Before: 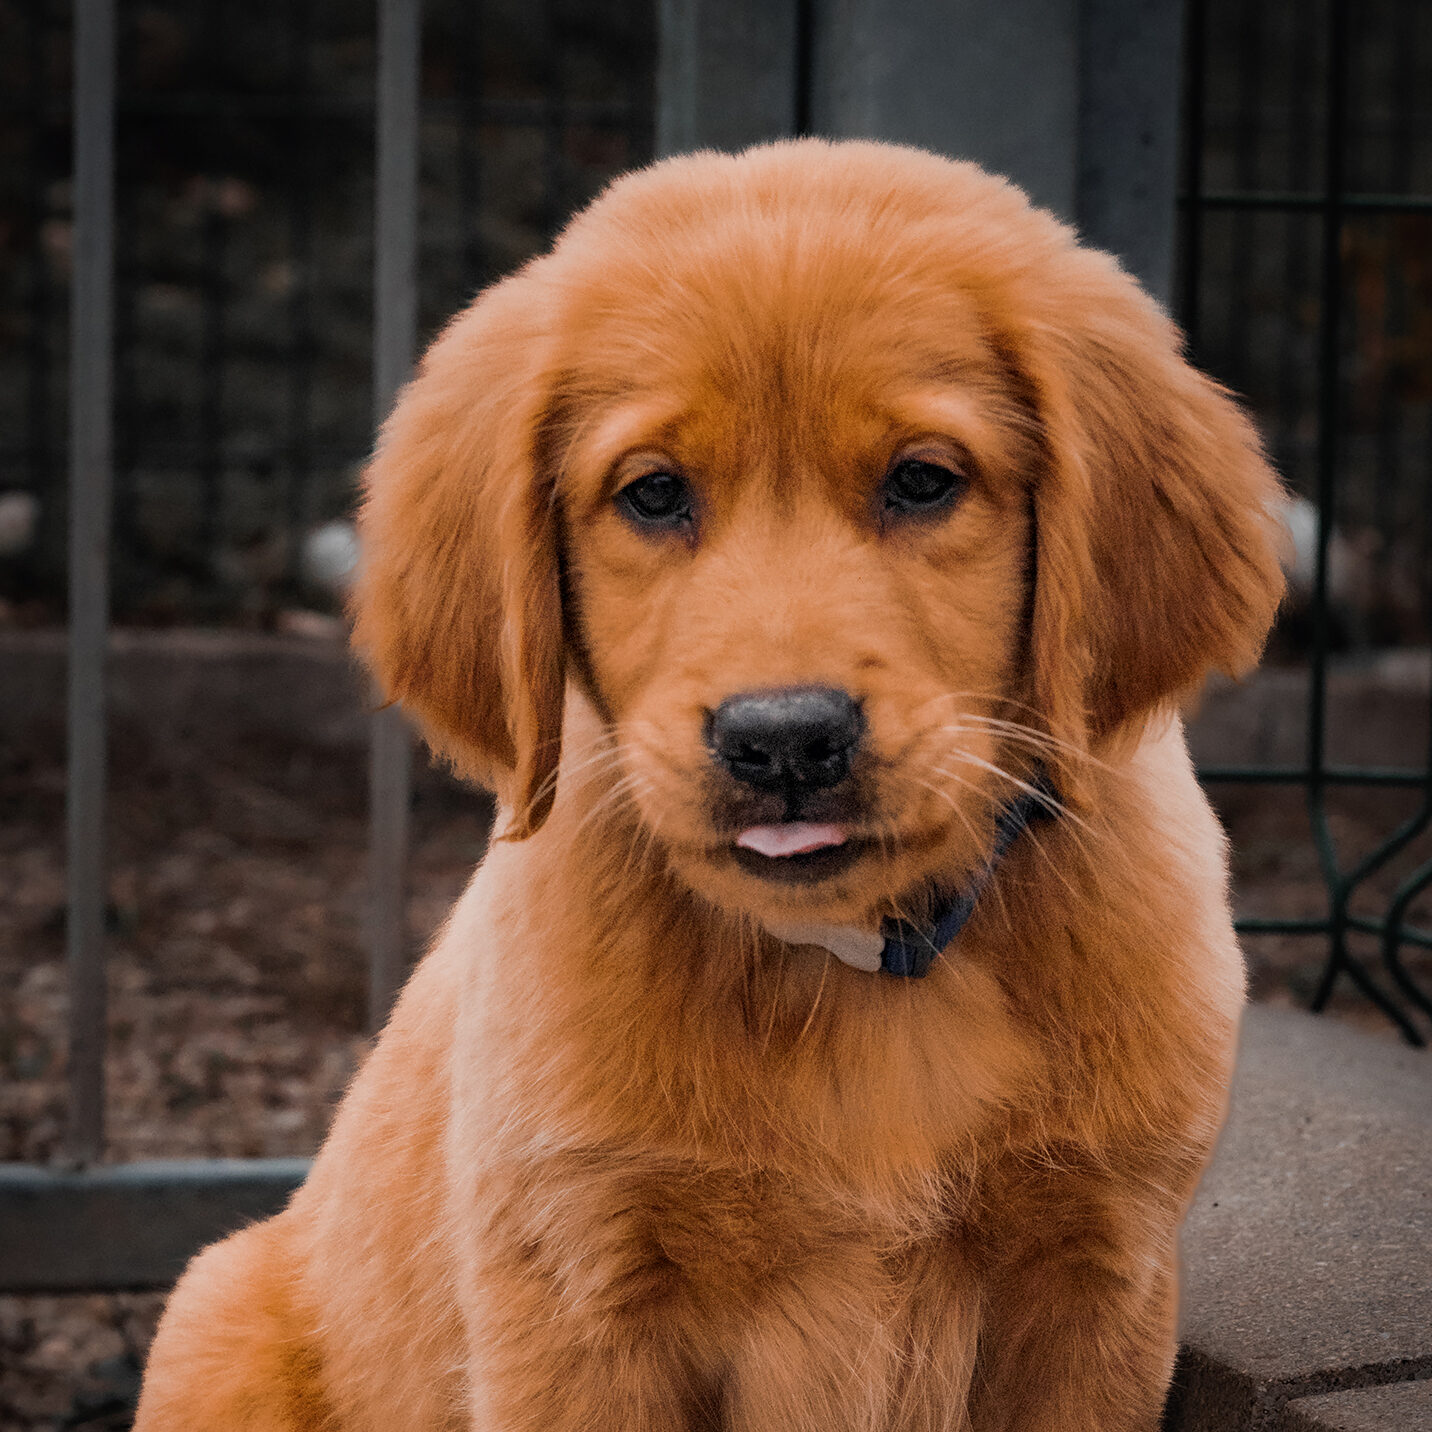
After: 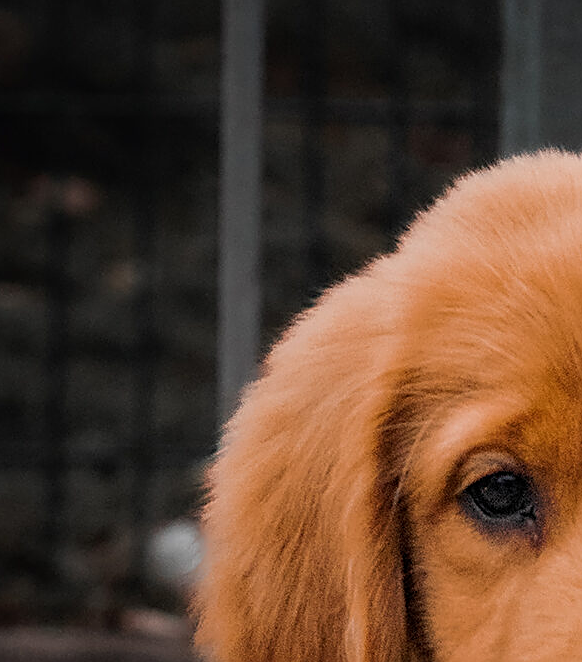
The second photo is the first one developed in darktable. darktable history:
crop and rotate: left 10.96%, top 0.107%, right 48.345%, bottom 53.637%
sharpen: on, module defaults
